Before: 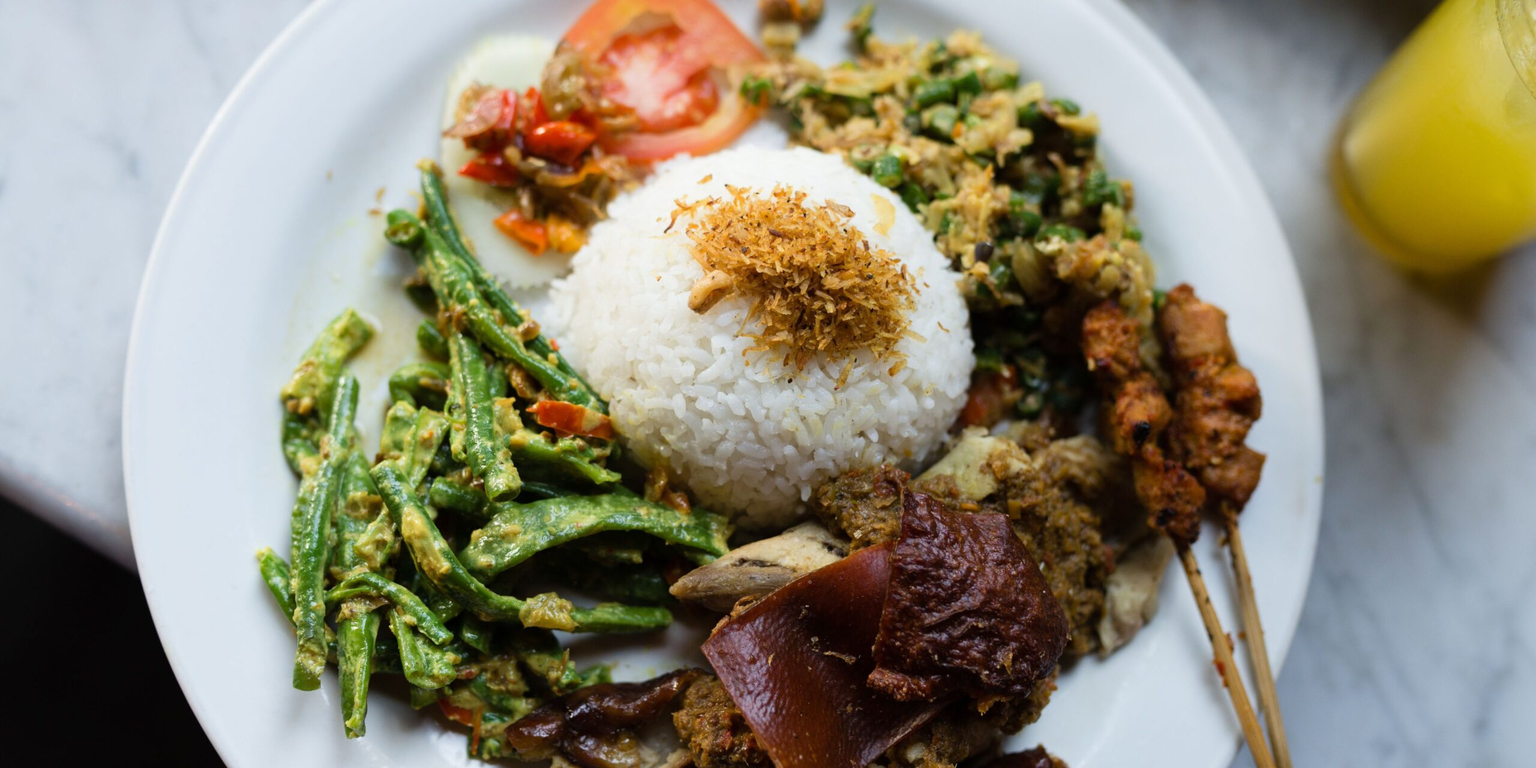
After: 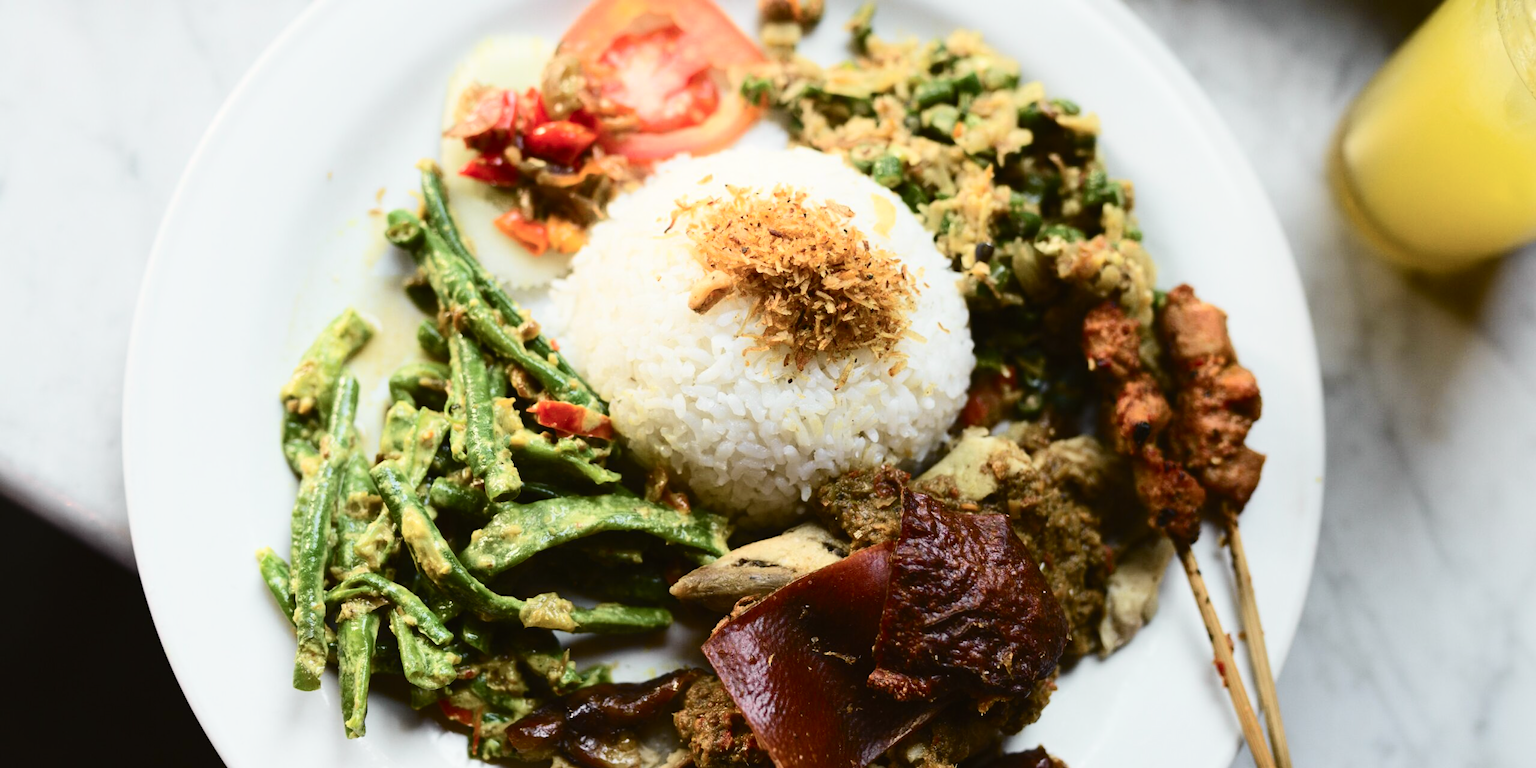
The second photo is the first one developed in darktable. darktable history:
tone curve: curves: ch0 [(0, 0.026) (0.184, 0.172) (0.391, 0.468) (0.446, 0.56) (0.605, 0.758) (0.831, 0.931) (0.992, 1)]; ch1 [(0, 0) (0.437, 0.447) (0.501, 0.502) (0.538, 0.539) (0.574, 0.589) (0.617, 0.64) (0.699, 0.749) (0.859, 0.919) (1, 1)]; ch2 [(0, 0) (0.33, 0.301) (0.421, 0.443) (0.447, 0.482) (0.499, 0.509) (0.538, 0.564) (0.585, 0.615) (0.664, 0.664) (1, 1)], color space Lab, independent channels, preserve colors none
